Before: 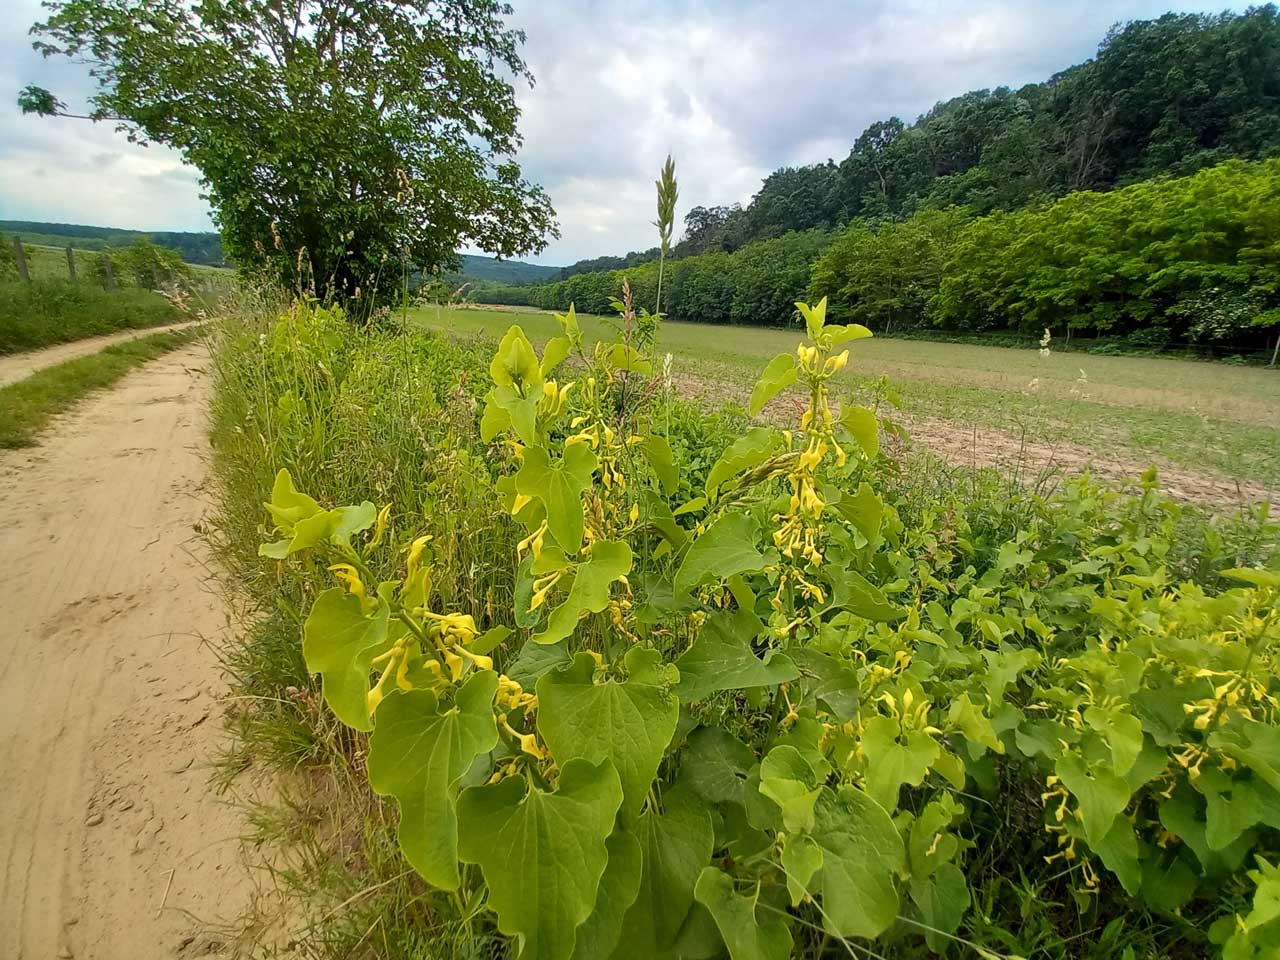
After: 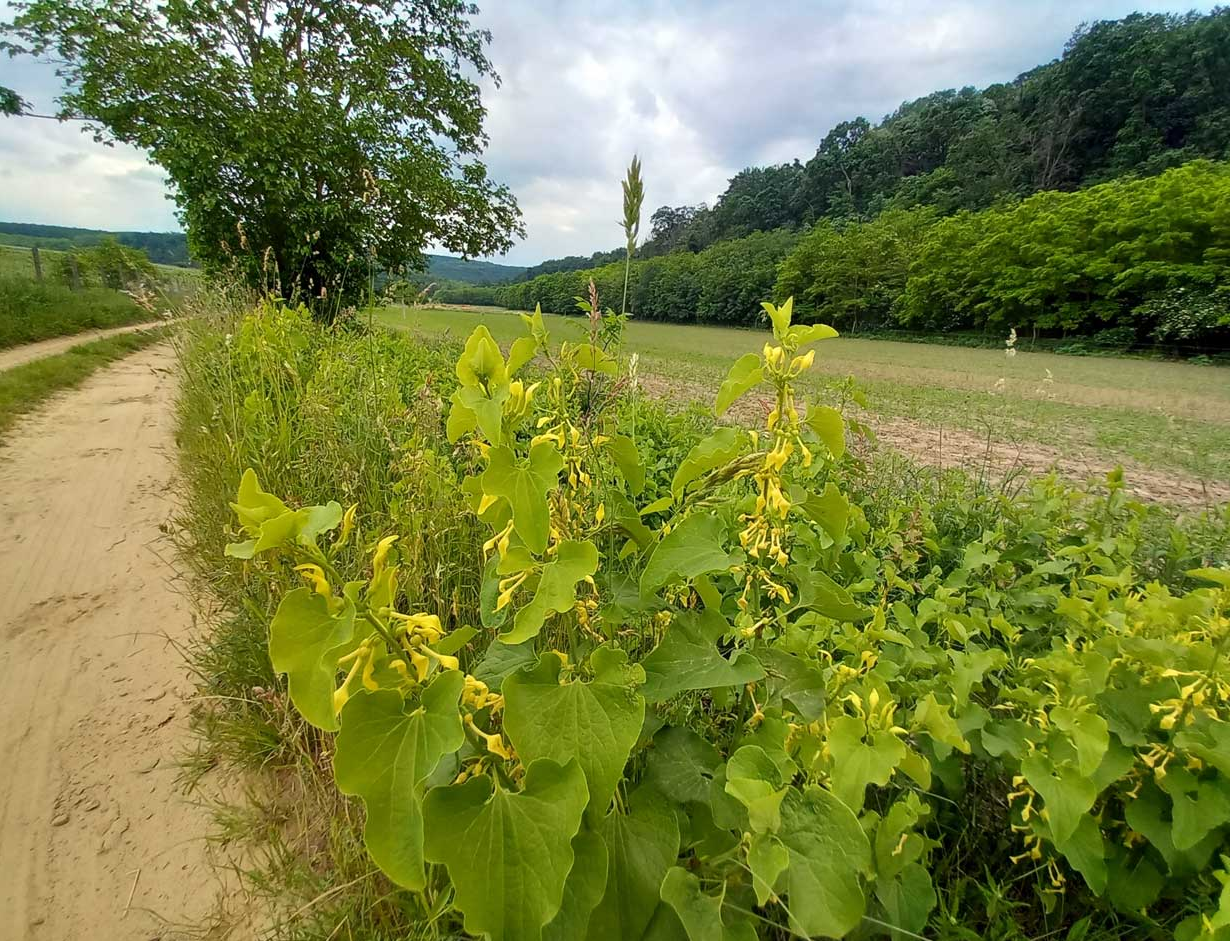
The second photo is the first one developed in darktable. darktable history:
crop and rotate: left 2.708%, right 1.18%, bottom 1.942%
